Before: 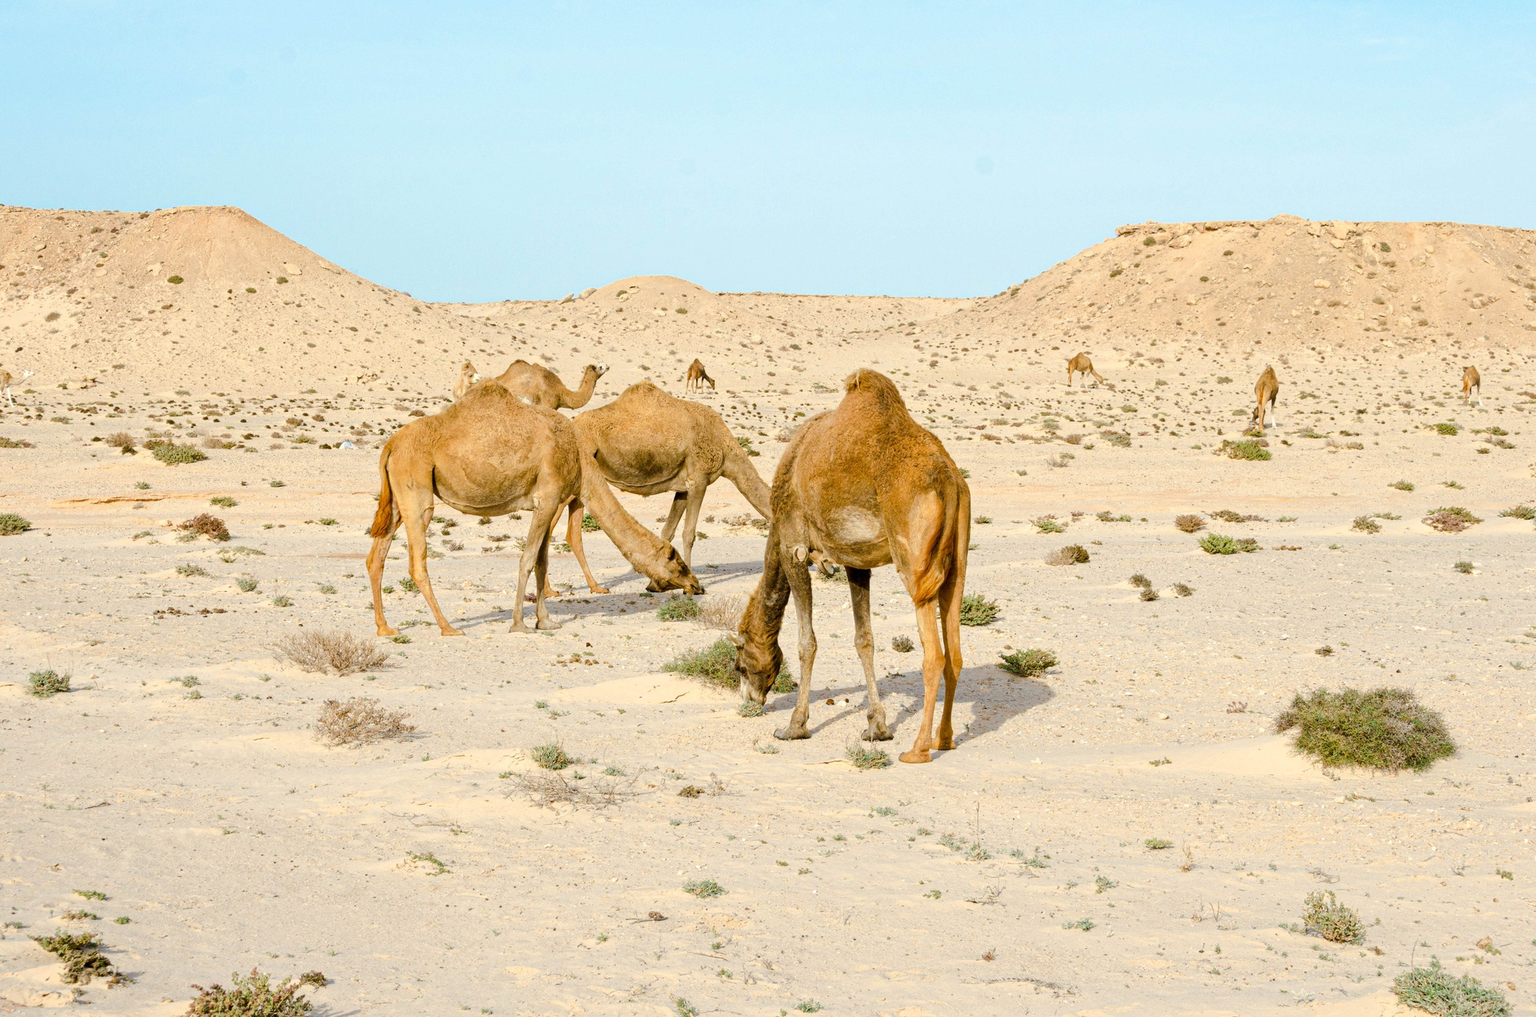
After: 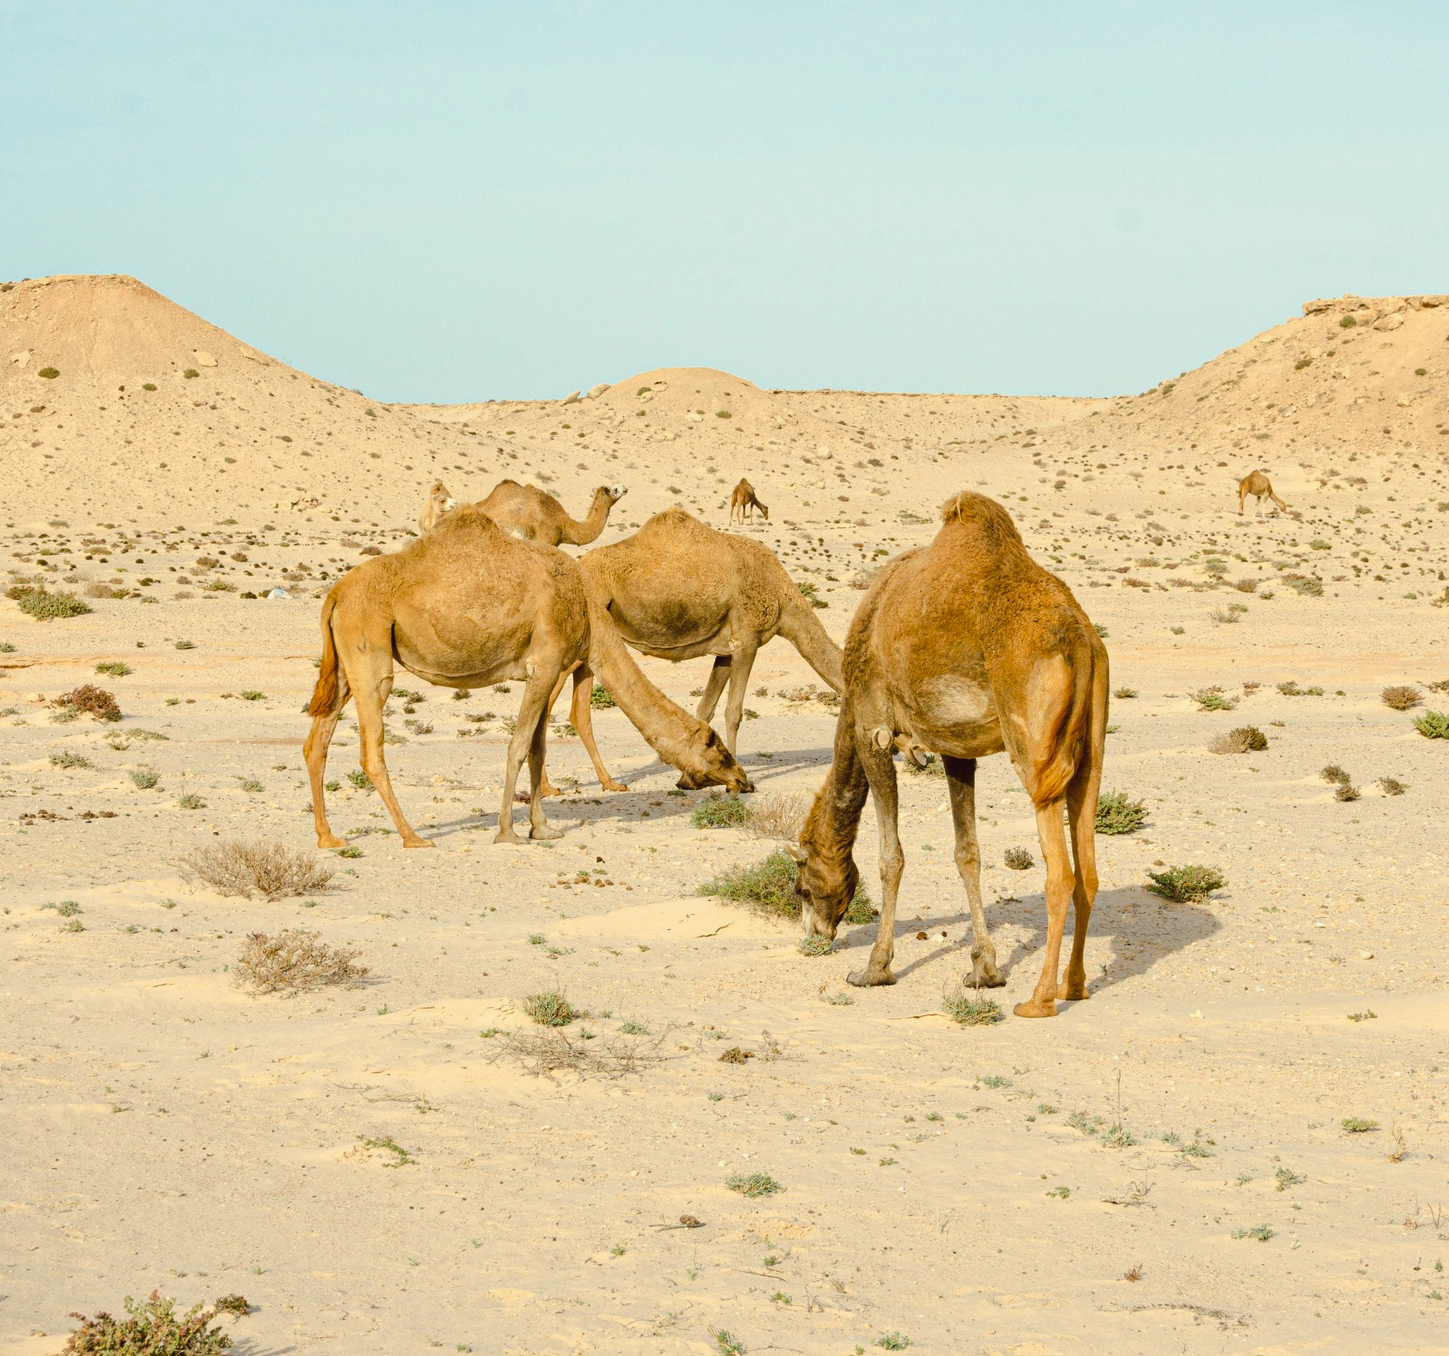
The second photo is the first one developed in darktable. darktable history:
white balance: red 1, blue 1
color balance: lift [1.005, 1.002, 0.998, 0.998], gamma [1, 1.021, 1.02, 0.979], gain [0.923, 1.066, 1.056, 0.934]
crop and rotate: left 9.061%, right 20.142%
